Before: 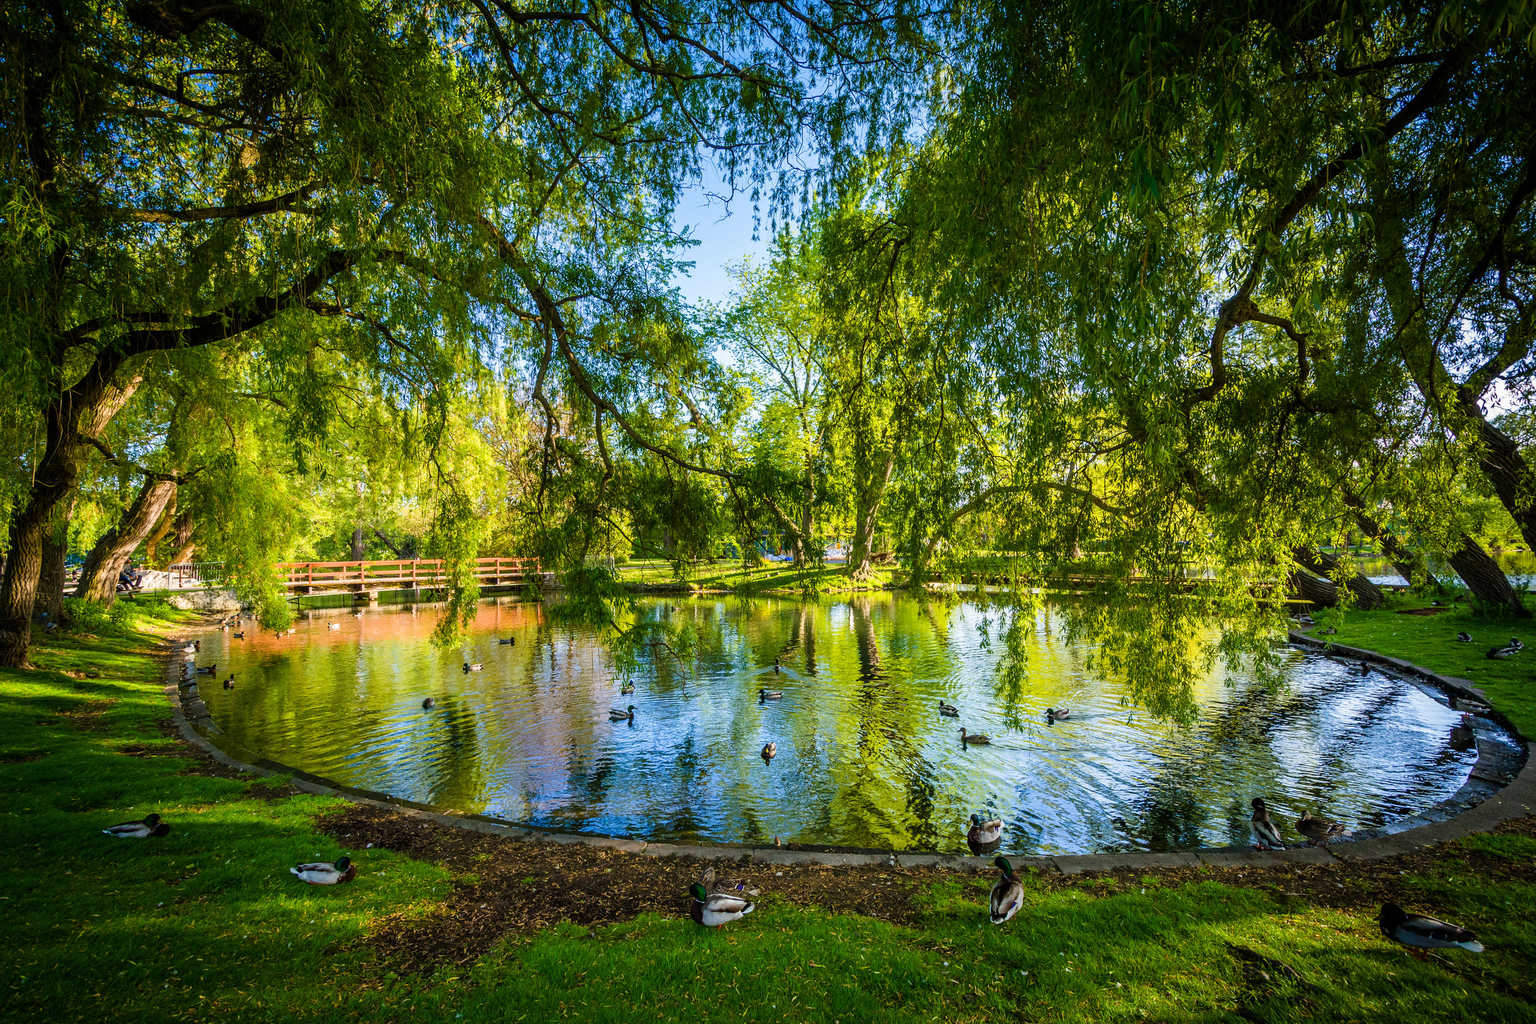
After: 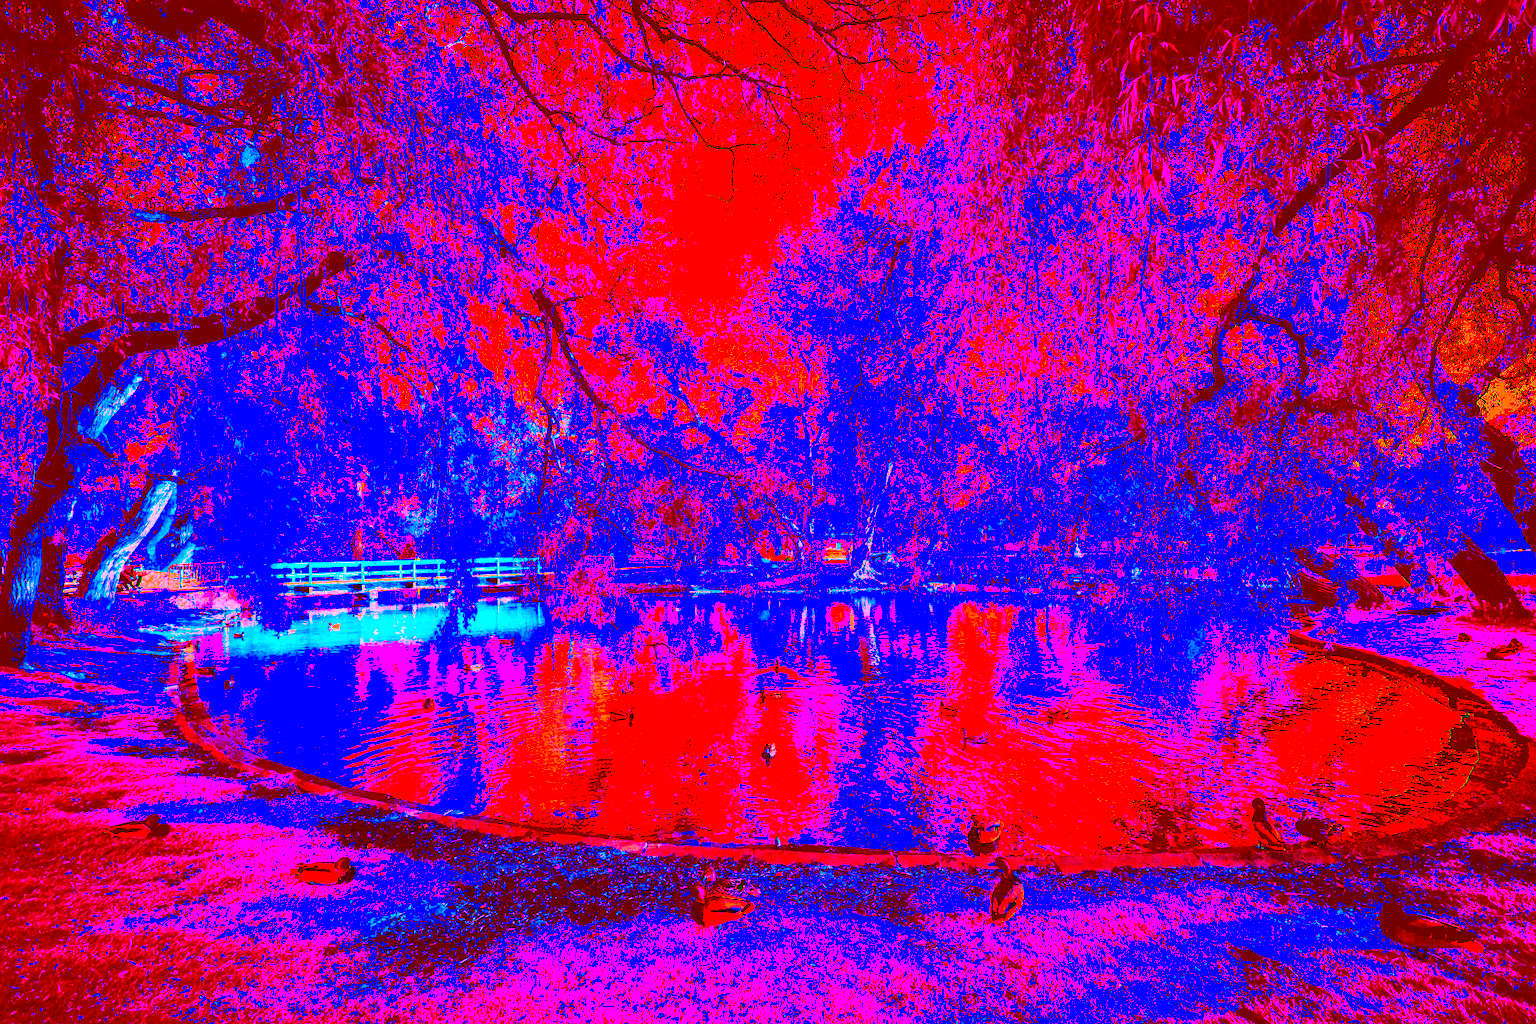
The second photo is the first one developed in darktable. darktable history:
exposure: black level correction 0.031, exposure 0.304 EV, compensate highlight preservation false
color correction: highlights a* -39.68, highlights b* -40, shadows a* -40, shadows b* -40, saturation -3
contrast brightness saturation: contrast 0.2, brightness 0.2, saturation 0.8
